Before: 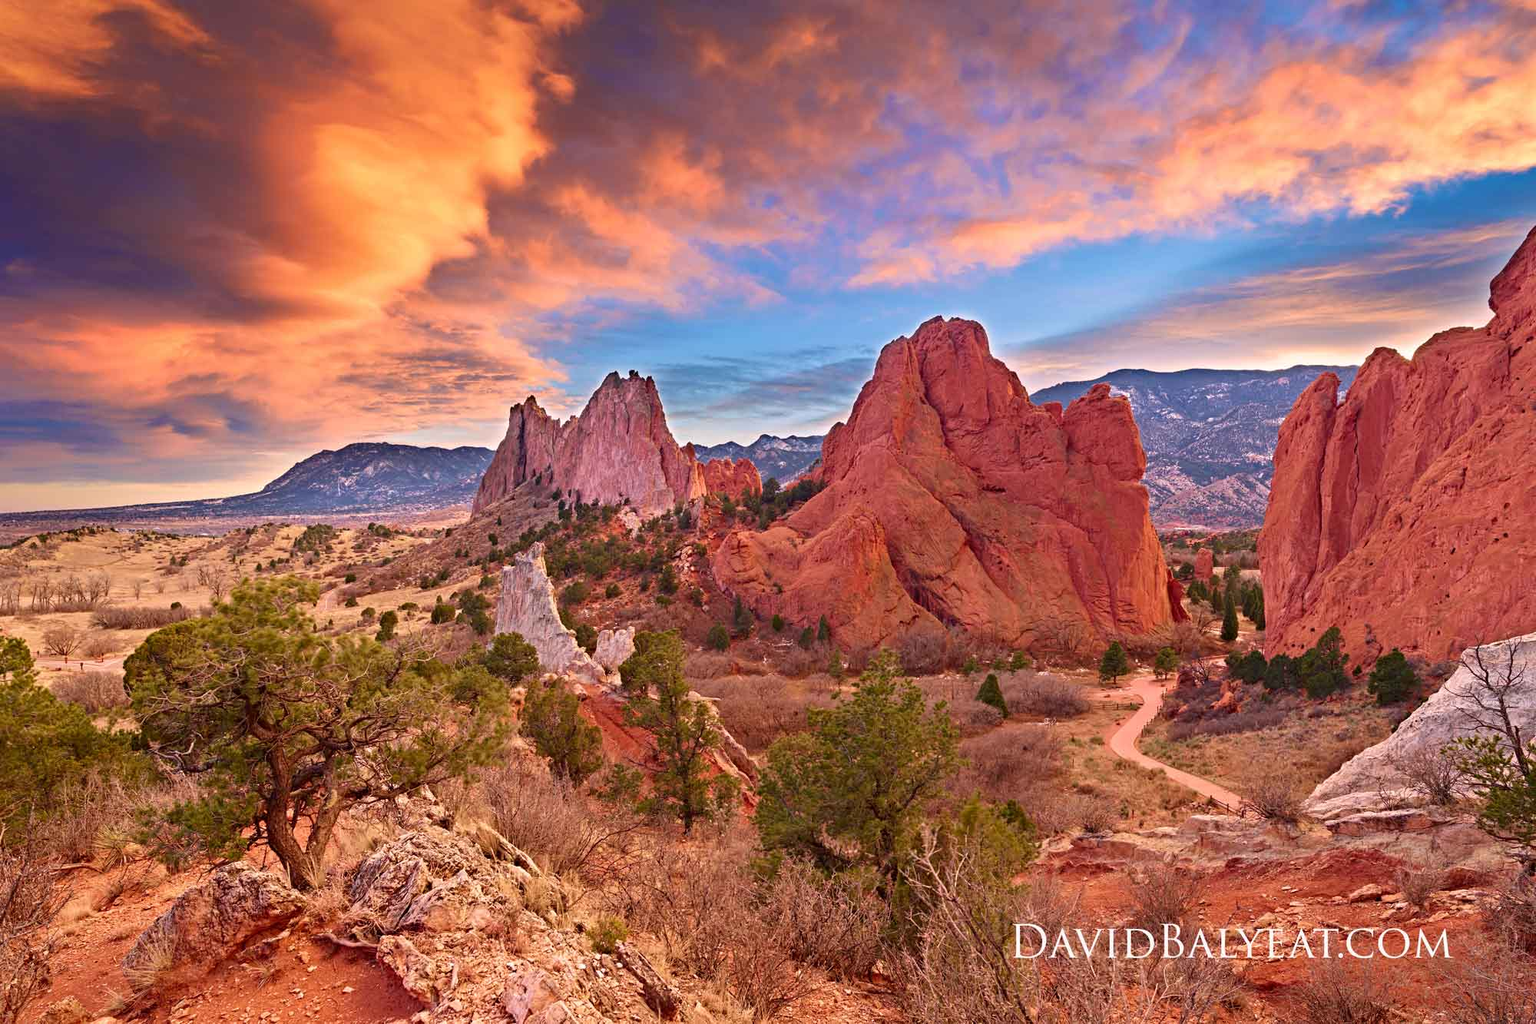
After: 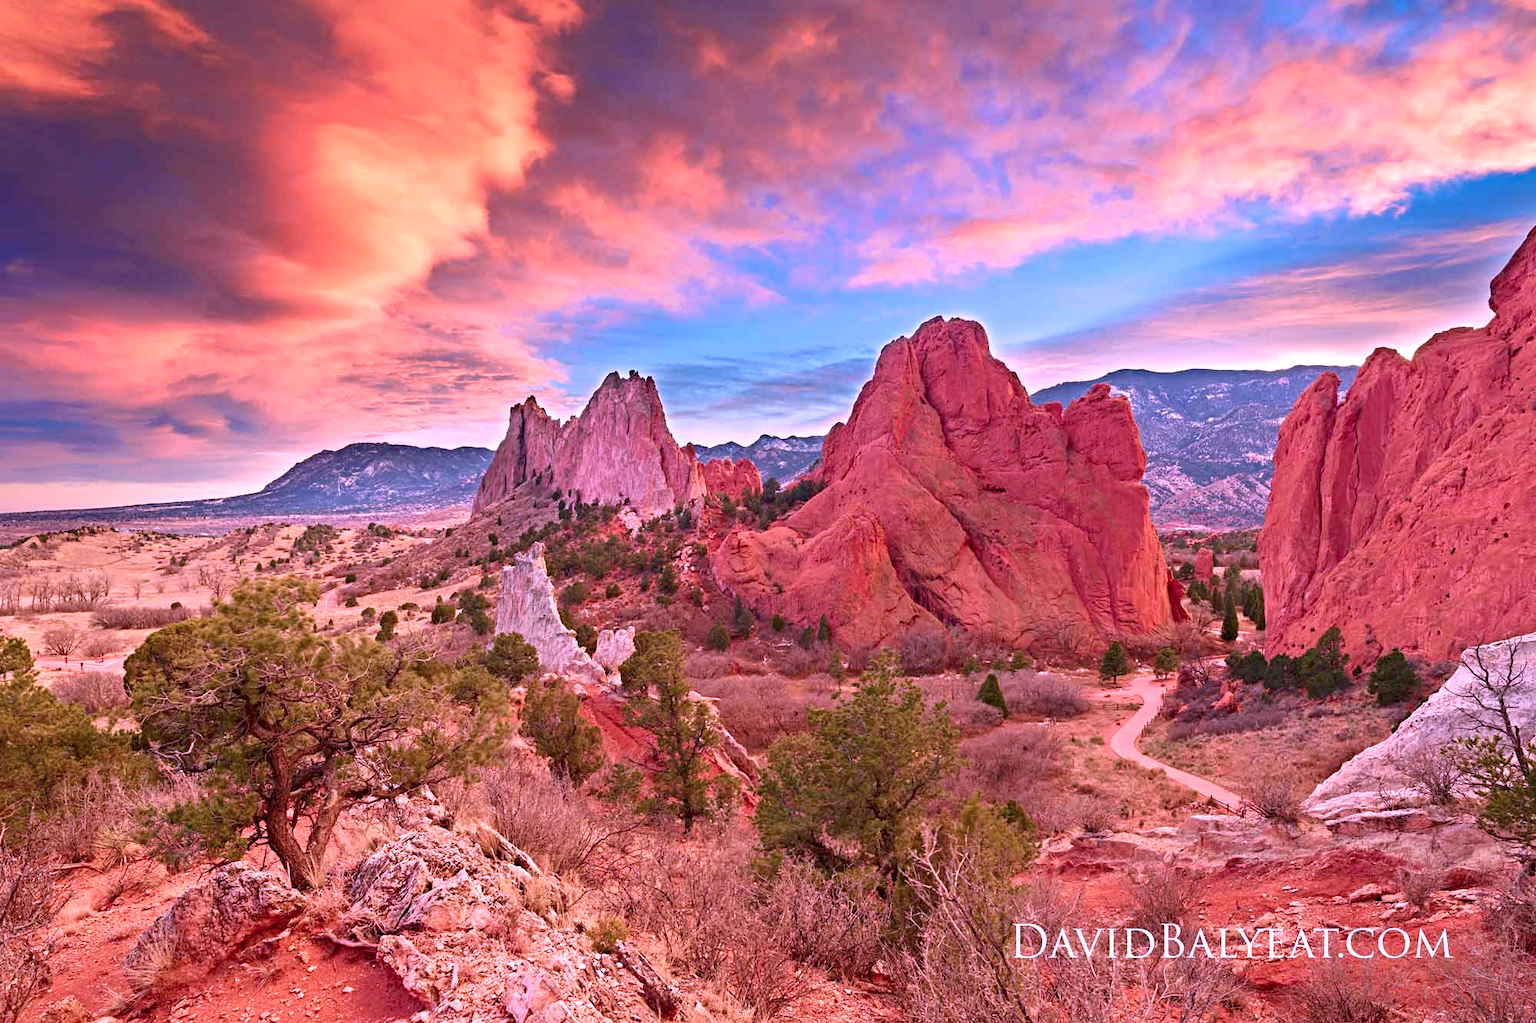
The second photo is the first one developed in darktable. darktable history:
exposure: black level correction 0.002, exposure 0.295 EV, compensate exposure bias true, compensate highlight preservation false
color correction: highlights a* 15.04, highlights b* -24.42
